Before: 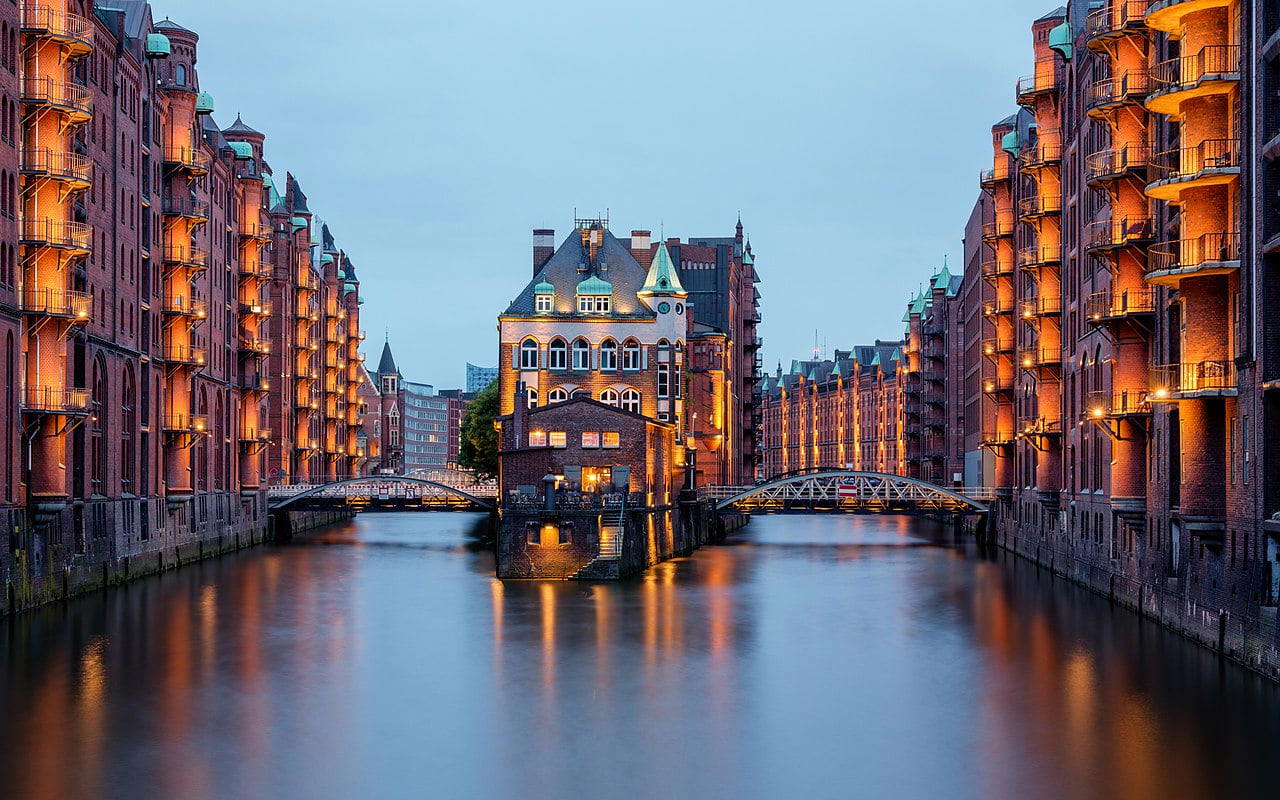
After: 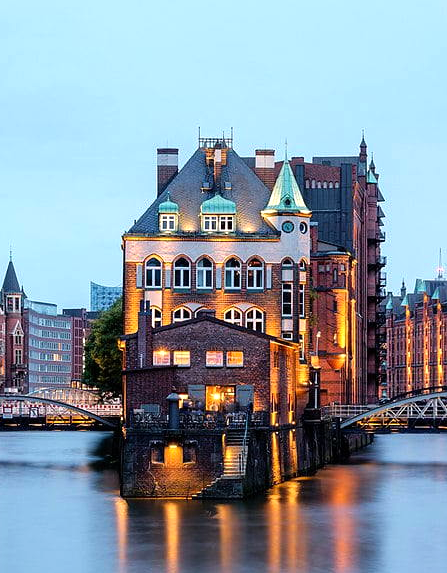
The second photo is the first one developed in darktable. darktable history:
crop and rotate: left 29.427%, top 10.185%, right 35.606%, bottom 18.117%
tone equalizer: -8 EV -0.429 EV, -7 EV -0.391 EV, -6 EV -0.316 EV, -5 EV -0.194 EV, -3 EV 0.216 EV, -2 EV 0.328 EV, -1 EV 0.391 EV, +0 EV 0.422 EV, mask exposure compensation -0.499 EV
